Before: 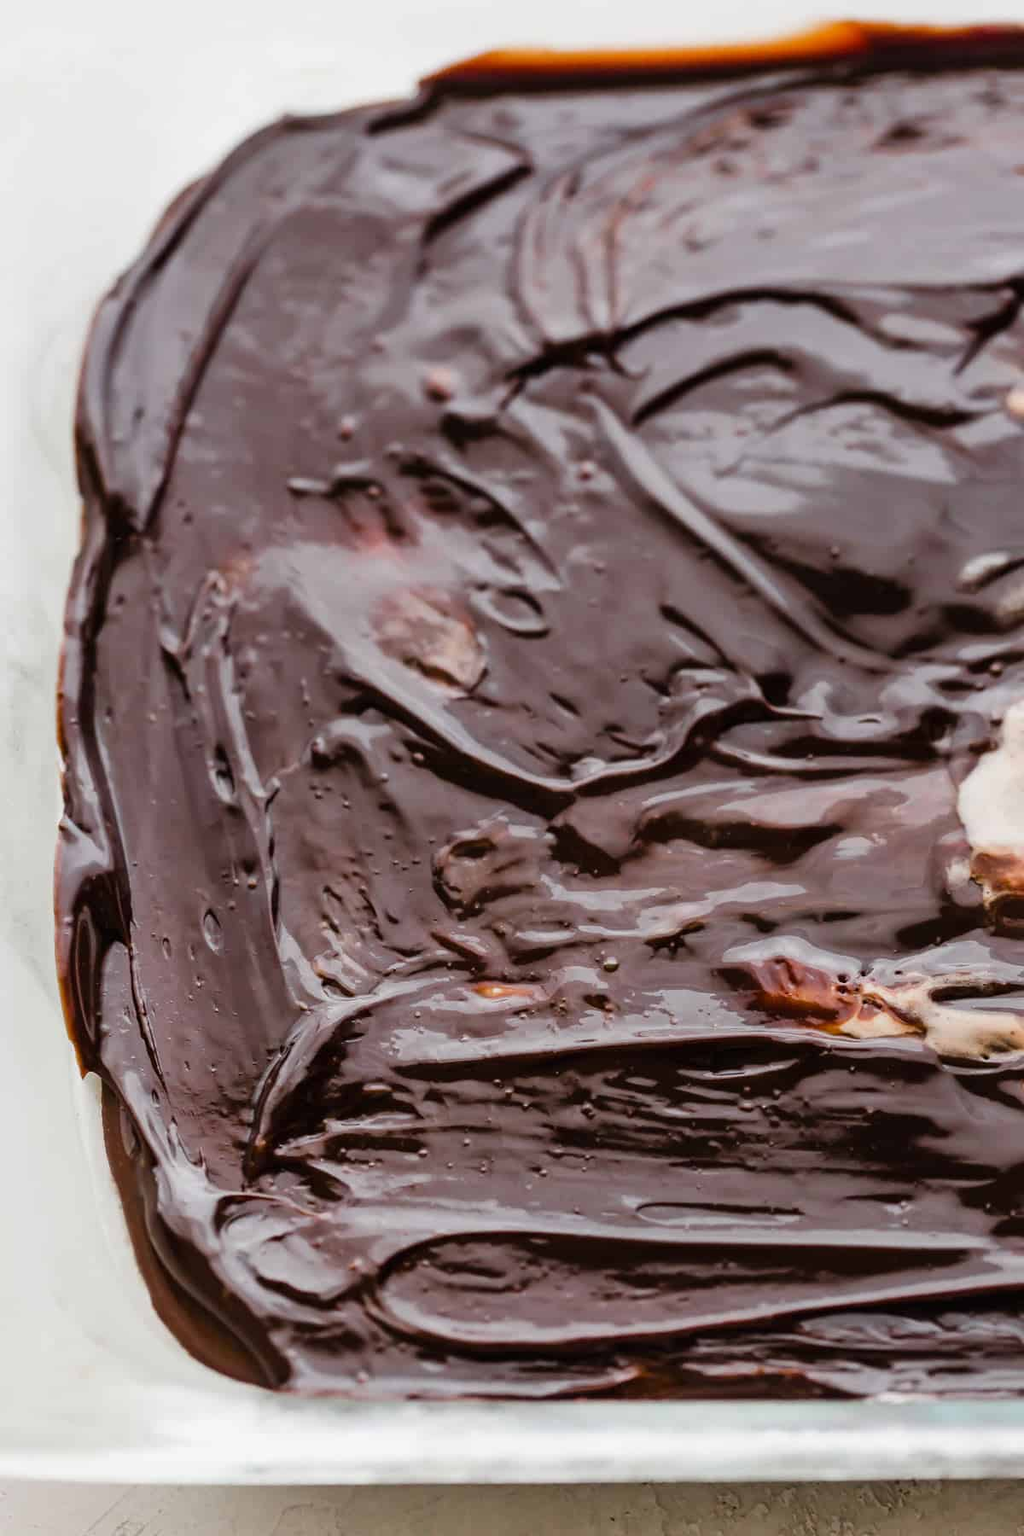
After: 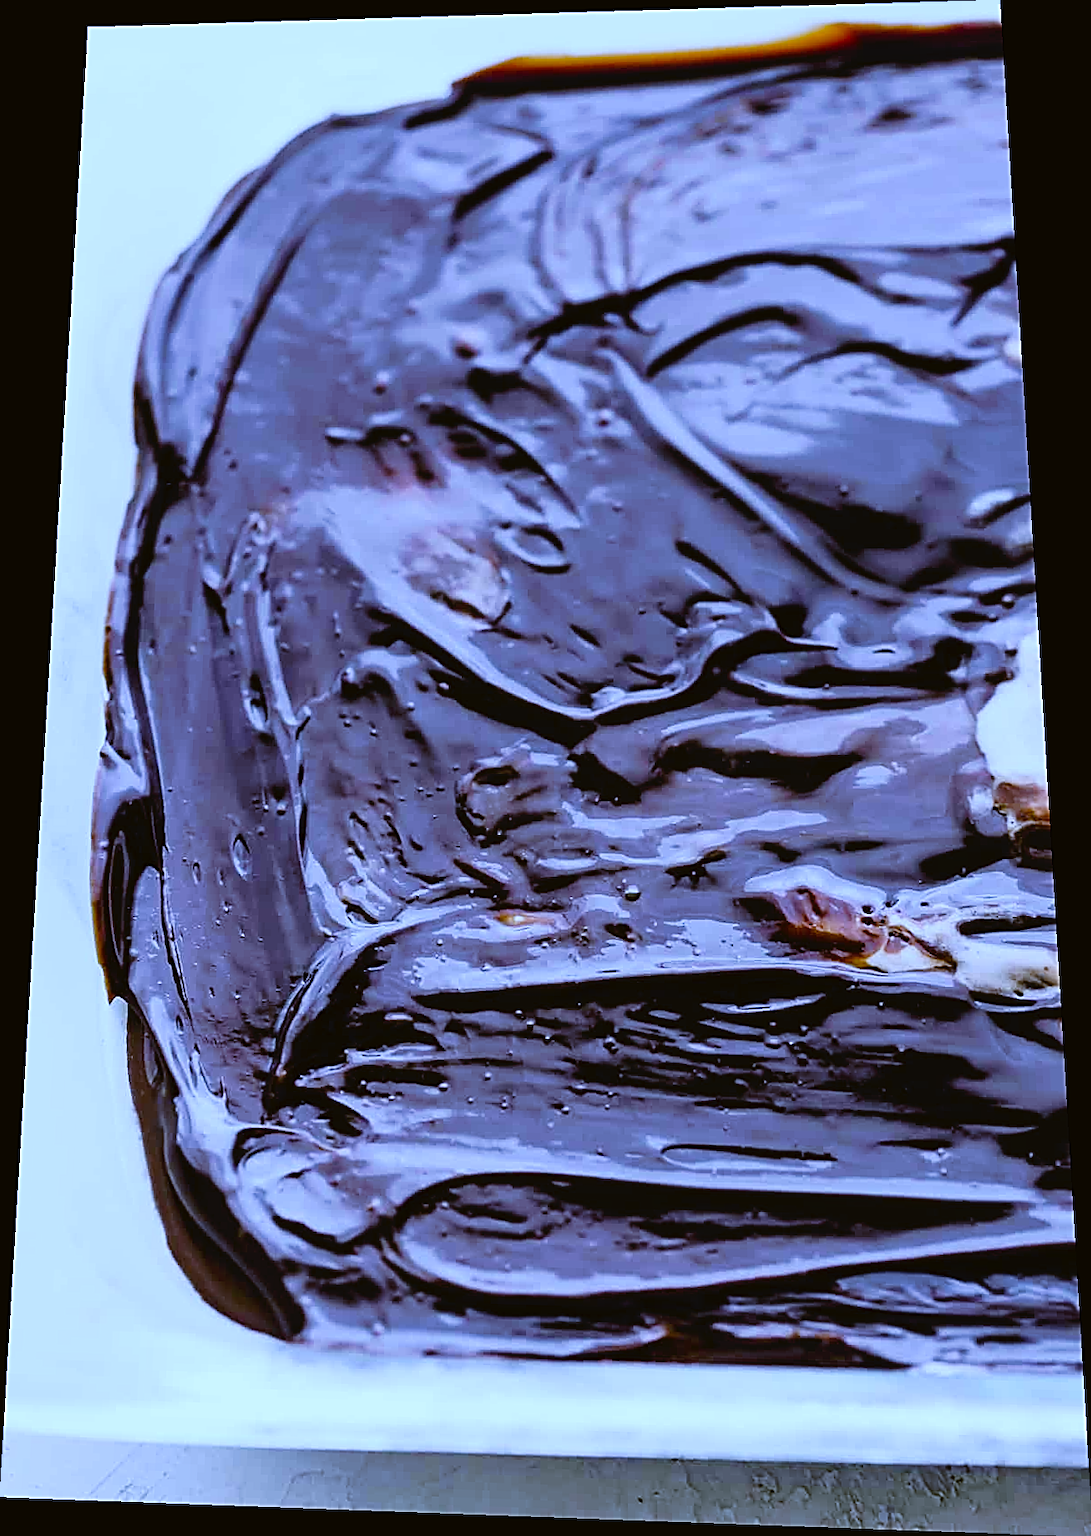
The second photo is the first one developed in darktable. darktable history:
tone curve: curves: ch0 [(0, 0) (0.003, 0.007) (0.011, 0.01) (0.025, 0.018) (0.044, 0.028) (0.069, 0.034) (0.1, 0.04) (0.136, 0.051) (0.177, 0.104) (0.224, 0.161) (0.277, 0.234) (0.335, 0.316) (0.399, 0.41) (0.468, 0.487) (0.543, 0.577) (0.623, 0.679) (0.709, 0.769) (0.801, 0.854) (0.898, 0.922) (1, 1)], preserve colors none
sharpen: amount 1
rotate and perspective: rotation 0.128°, lens shift (vertical) -0.181, lens shift (horizontal) -0.044, shear 0.001, automatic cropping off
white balance: red 0.766, blue 1.537
color balance: lift [1.004, 1.002, 1.002, 0.998], gamma [1, 1.007, 1.002, 0.993], gain [1, 0.977, 1.013, 1.023], contrast -3.64%
